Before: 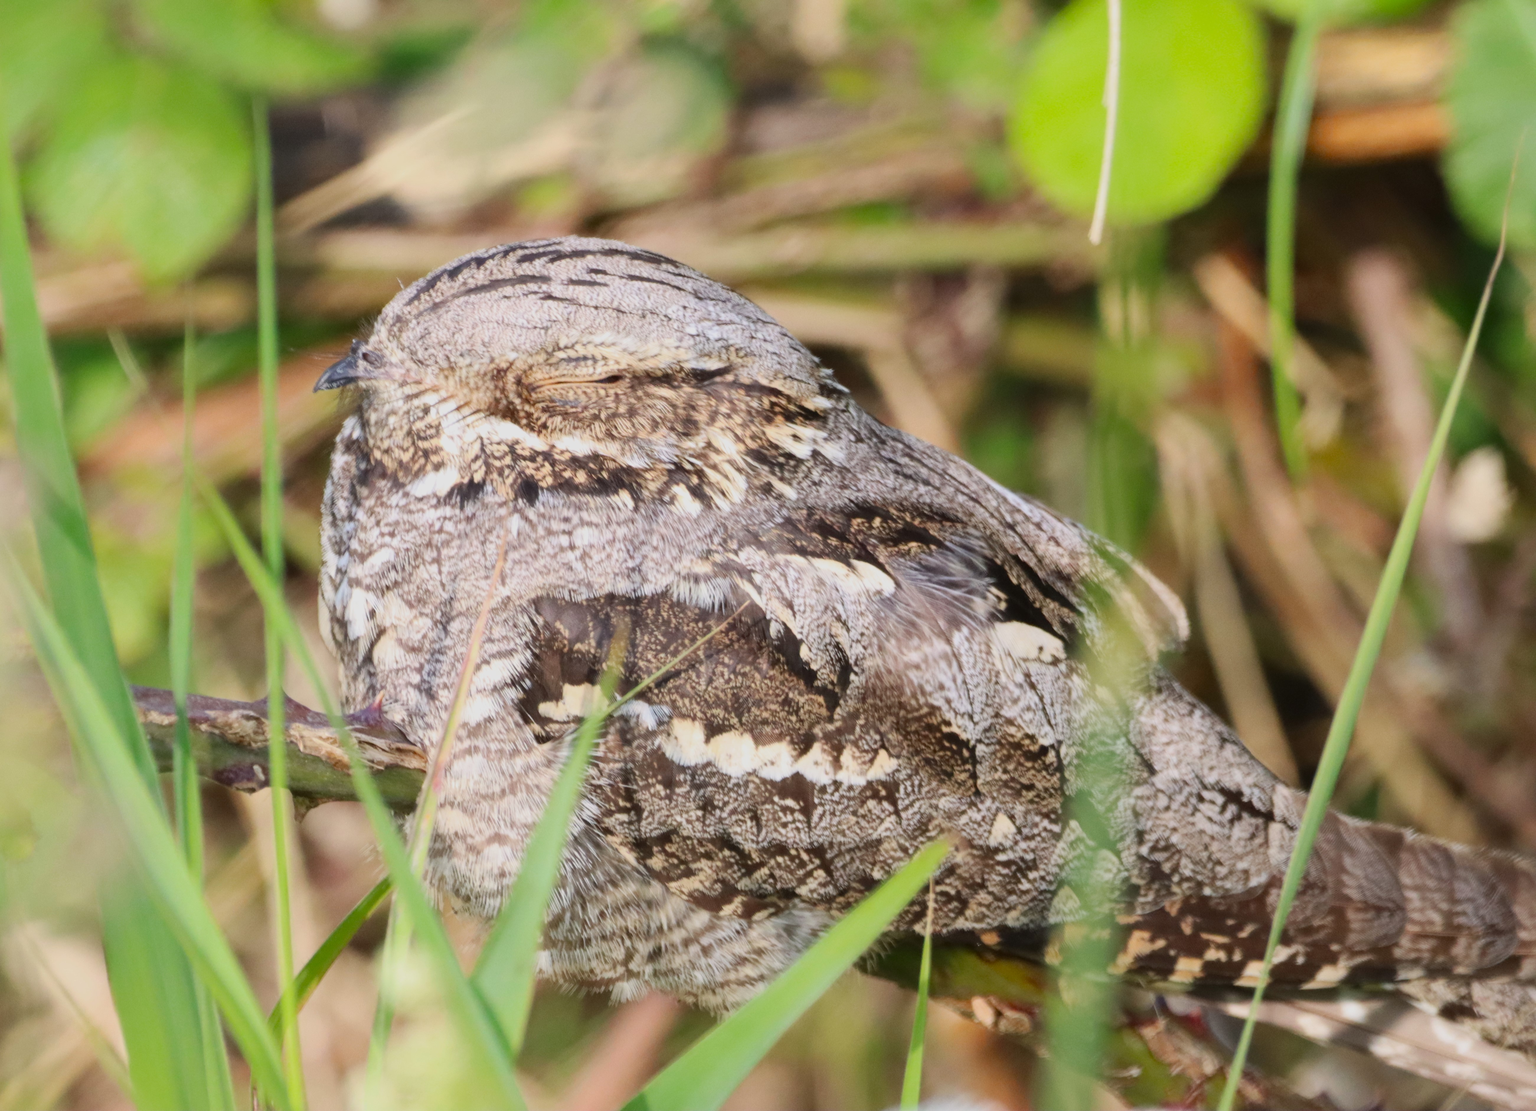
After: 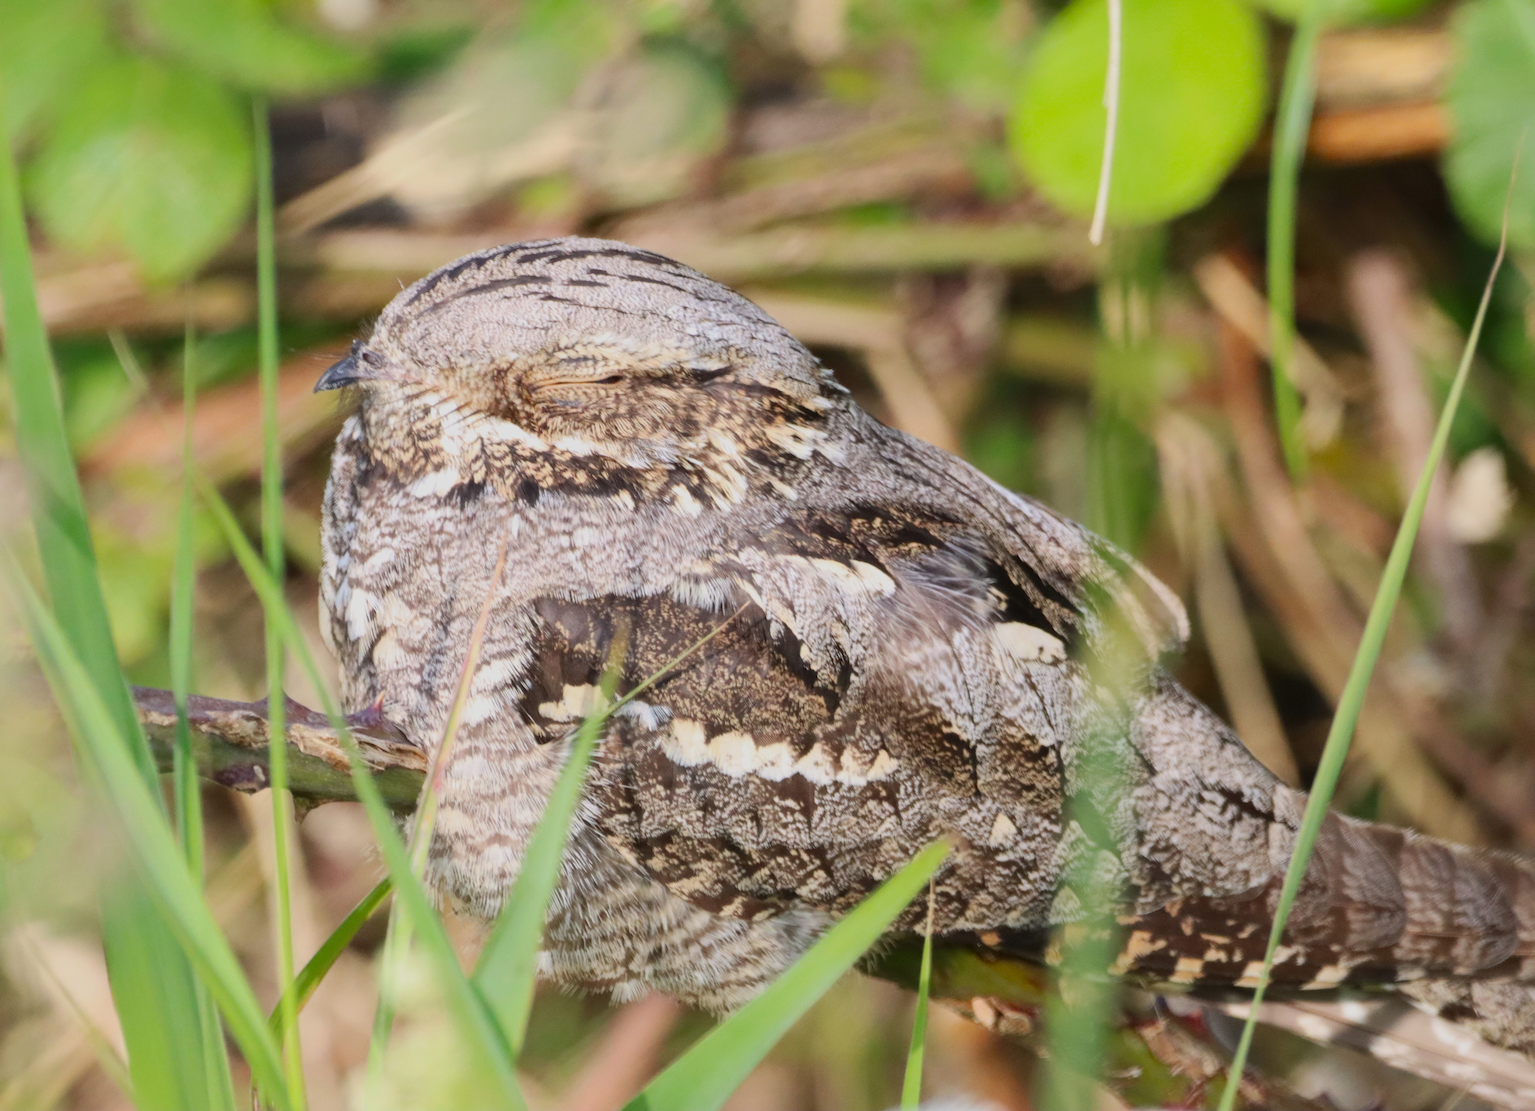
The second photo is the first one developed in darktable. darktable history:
tone equalizer: edges refinement/feathering 500, mask exposure compensation -1.57 EV, preserve details no
exposure: exposure -0.047 EV, compensate highlight preservation false
